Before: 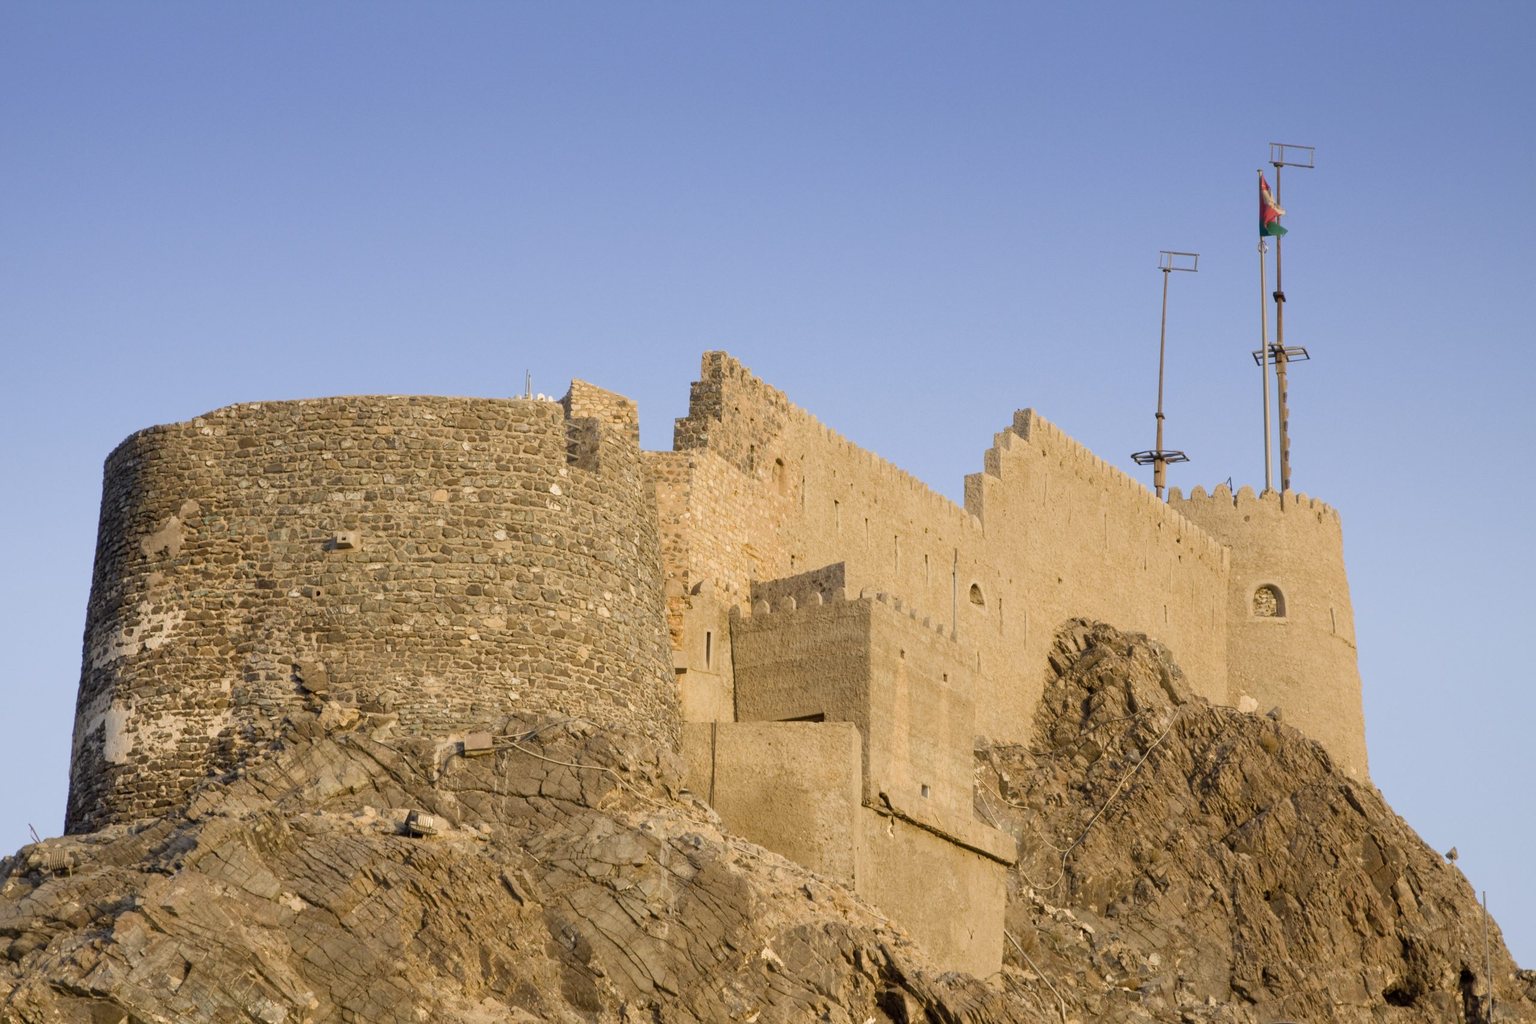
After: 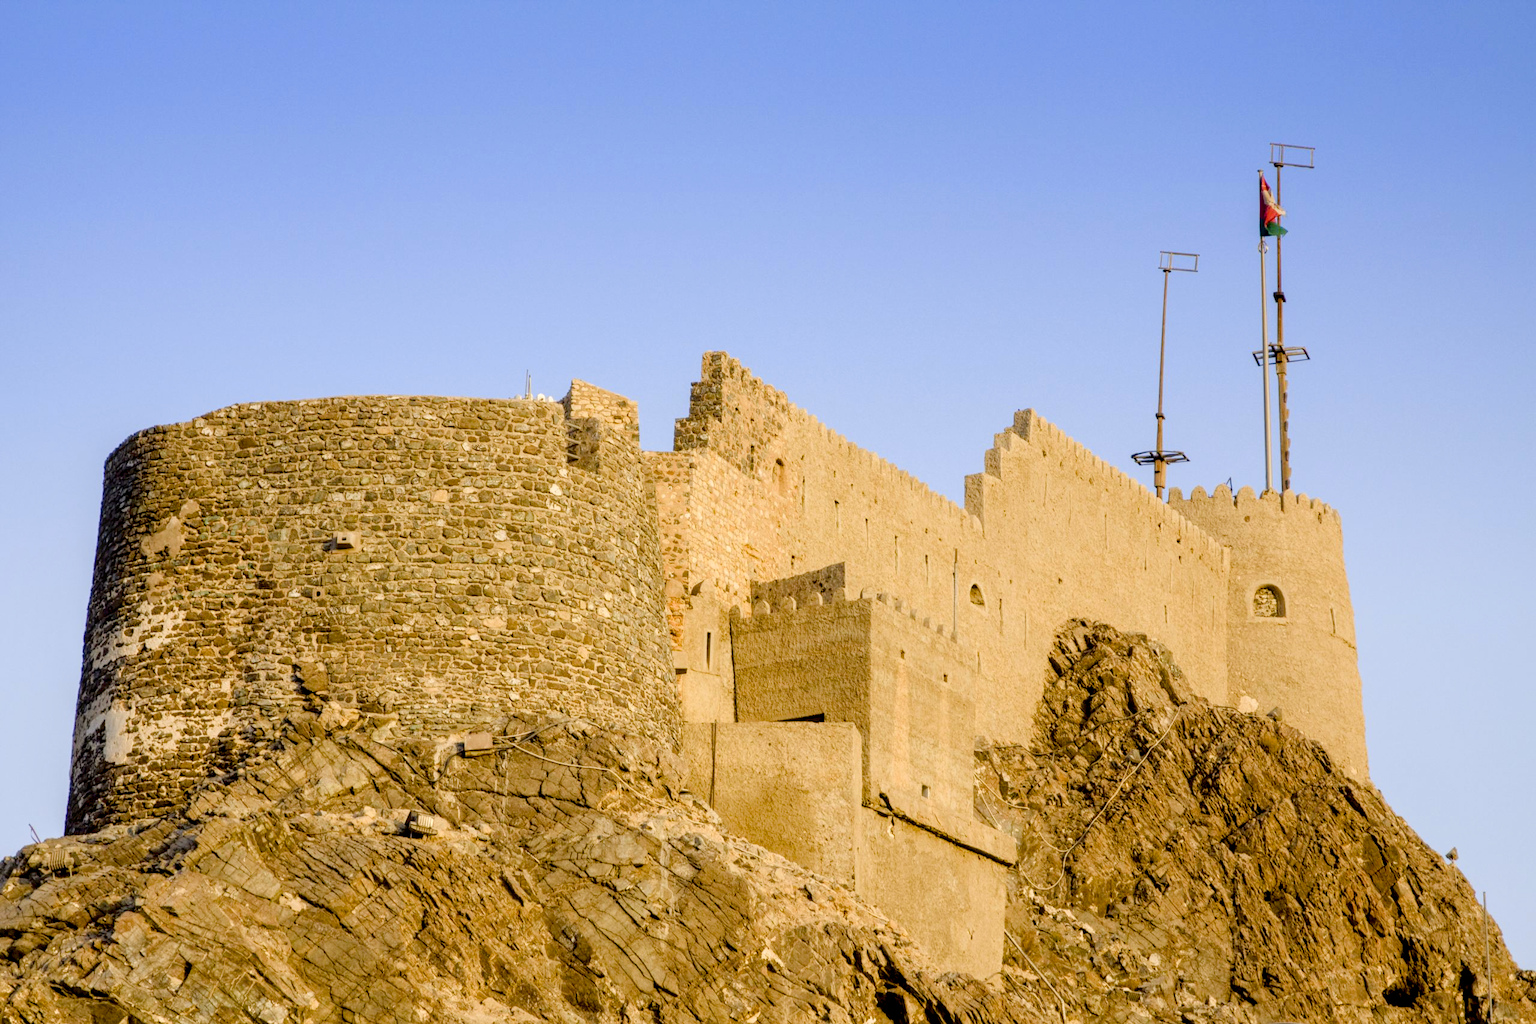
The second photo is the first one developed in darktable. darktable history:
local contrast: on, module defaults
tone curve: curves: ch0 [(0, 0) (0.058, 0.039) (0.168, 0.123) (0.282, 0.327) (0.45, 0.534) (0.676, 0.751) (0.89, 0.919) (1, 1)]; ch1 [(0, 0) (0.094, 0.081) (0.285, 0.299) (0.385, 0.403) (0.447, 0.455) (0.495, 0.496) (0.544, 0.552) (0.589, 0.612) (0.722, 0.728) (1, 1)]; ch2 [(0, 0) (0.257, 0.217) (0.43, 0.421) (0.498, 0.507) (0.531, 0.544) (0.56, 0.579) (0.625, 0.66) (1, 1)], color space Lab, independent channels, preserve colors none
color balance rgb: global offset › luminance -1.429%, perceptual saturation grading › global saturation 0.239%, perceptual saturation grading › highlights -17.781%, perceptual saturation grading › mid-tones 33.015%, perceptual saturation grading › shadows 50.45%
